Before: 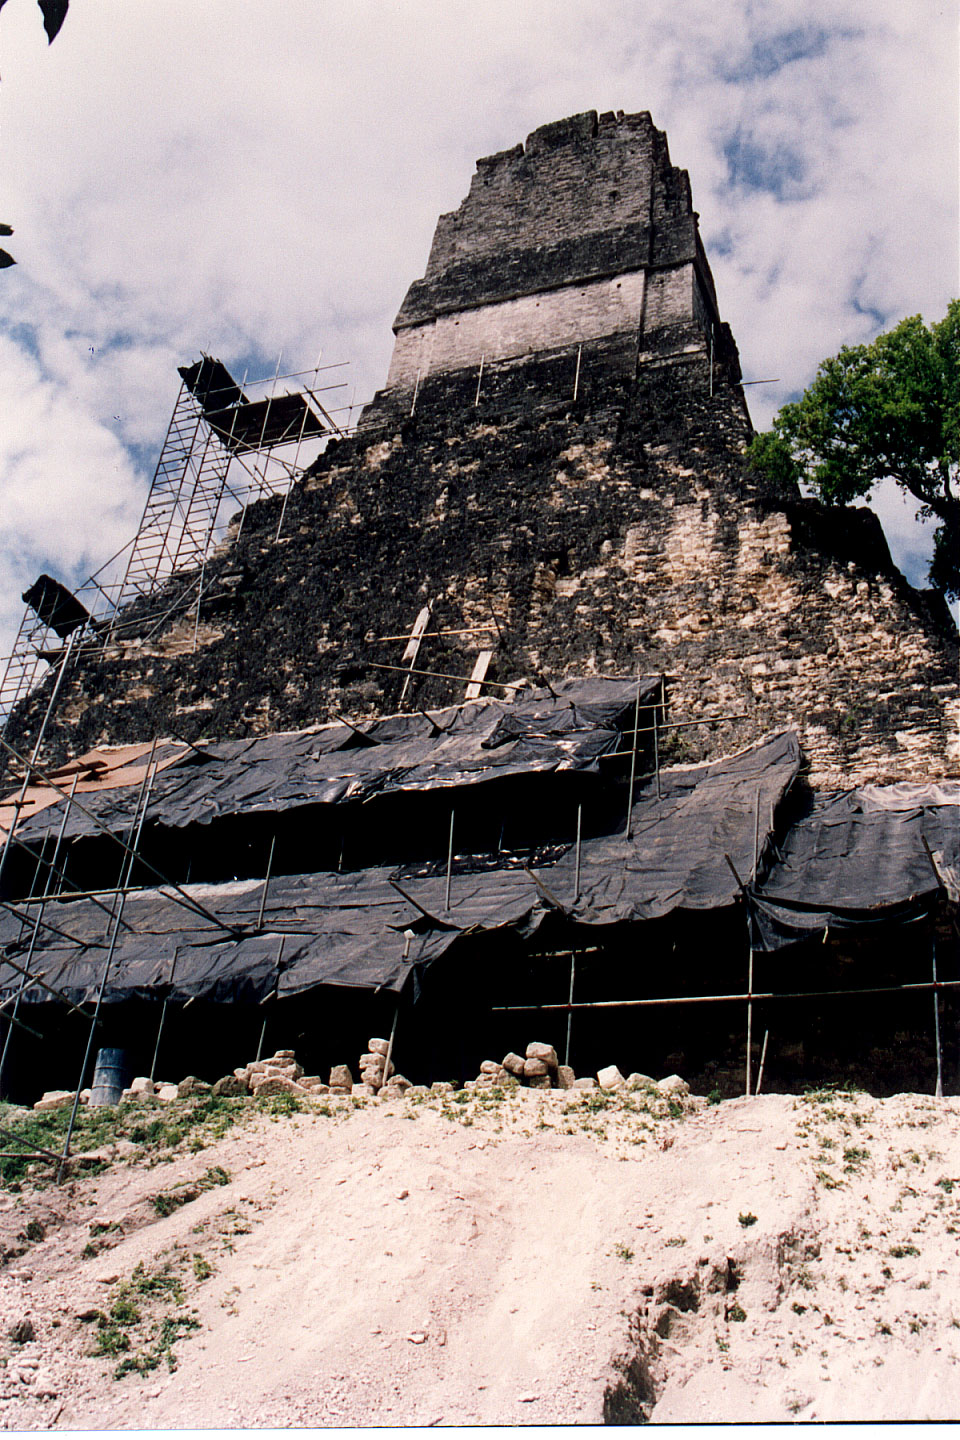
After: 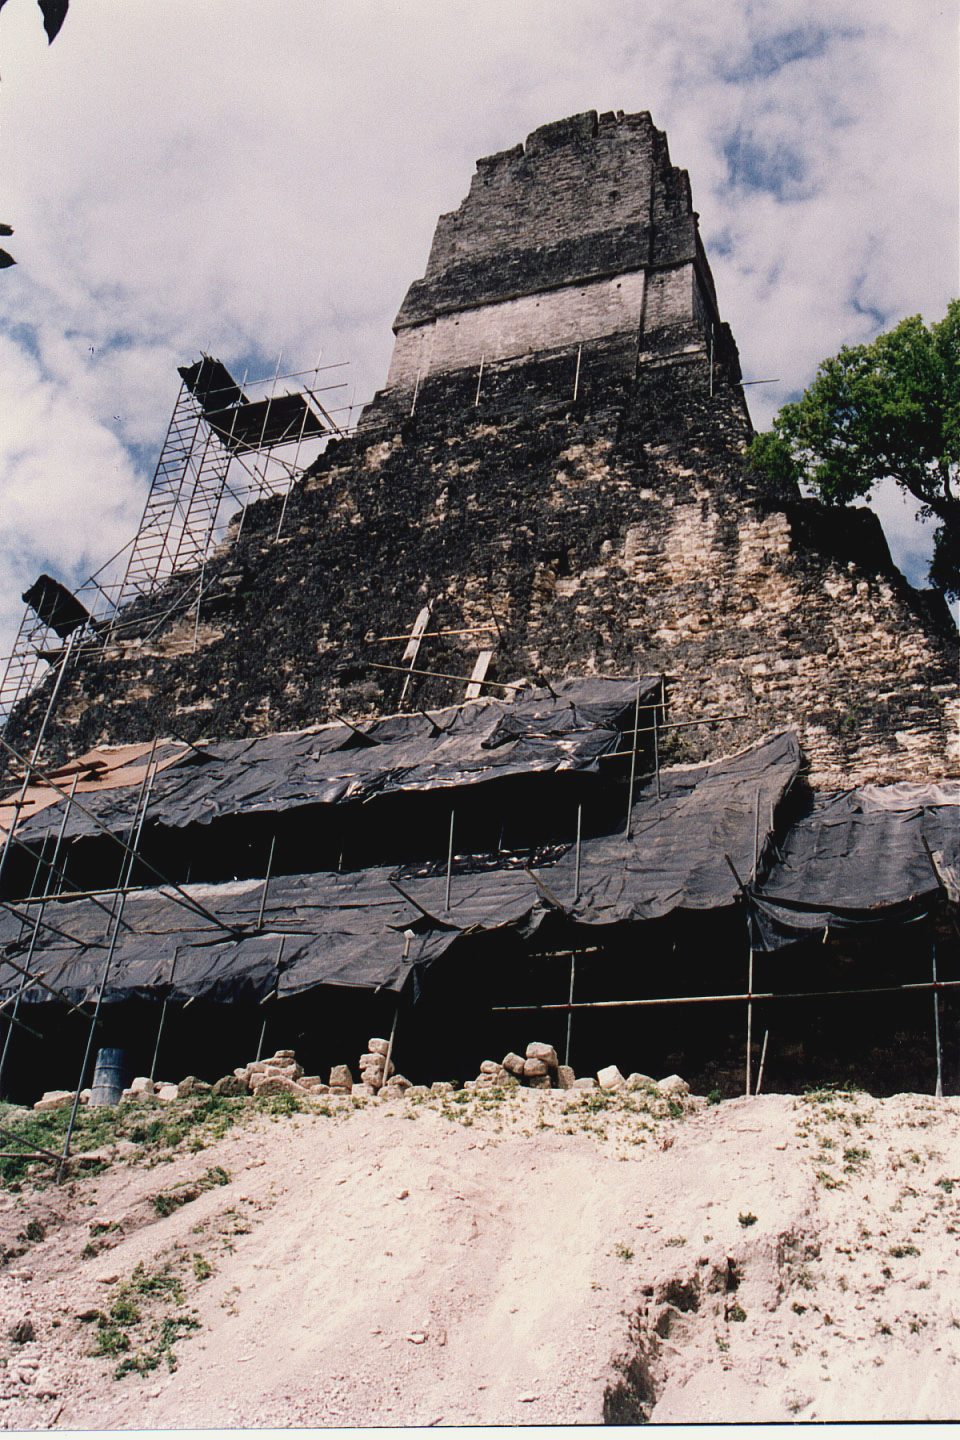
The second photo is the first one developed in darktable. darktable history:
contrast brightness saturation: contrast -0.1, saturation -0.1
split-toning: shadows › saturation 0.61, highlights › saturation 0.58, balance -28.74, compress 87.36%
